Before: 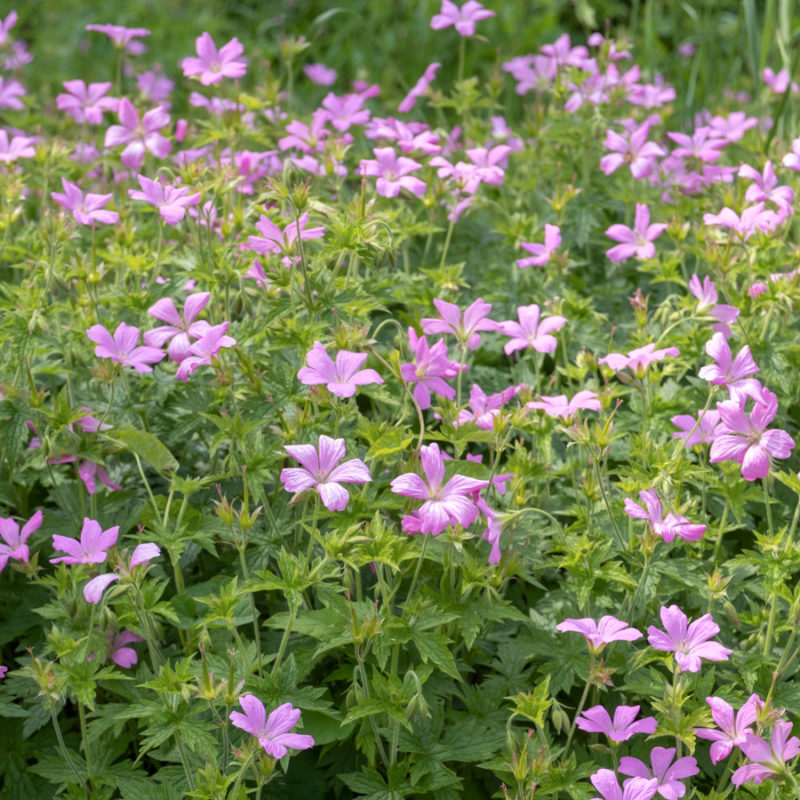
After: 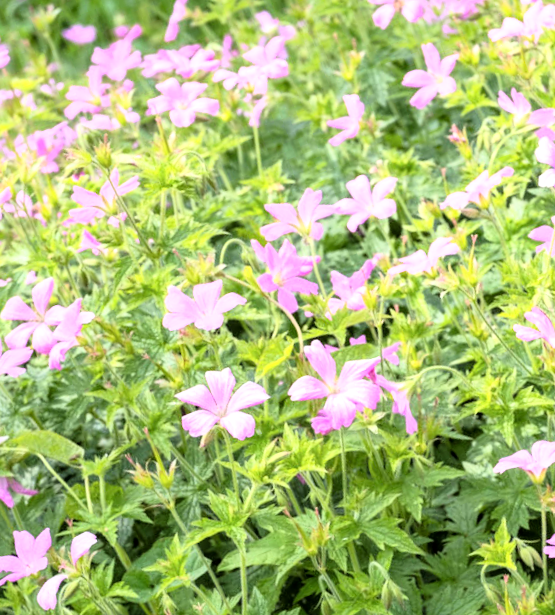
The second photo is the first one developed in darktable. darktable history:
local contrast: highlights 105%, shadows 98%, detail 120%, midtone range 0.2
base curve: curves: ch0 [(0, 0) (0.012, 0.01) (0.073, 0.168) (0.31, 0.711) (0.645, 0.957) (1, 1)]
crop and rotate: angle 20.36°, left 6.995%, right 3.821%, bottom 1.114%
